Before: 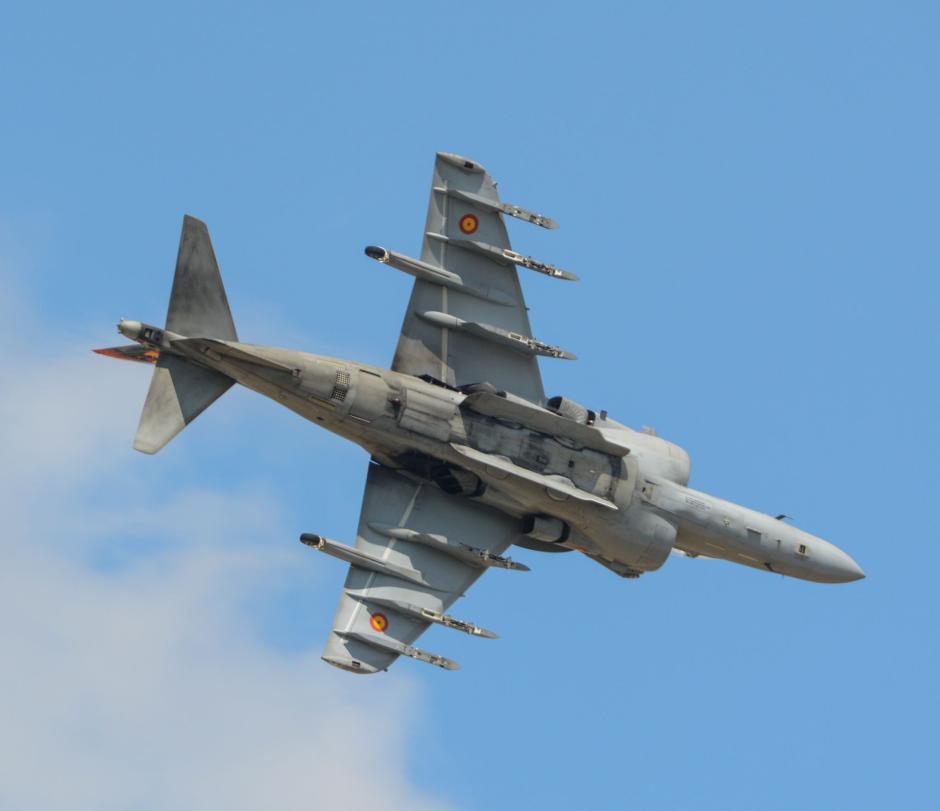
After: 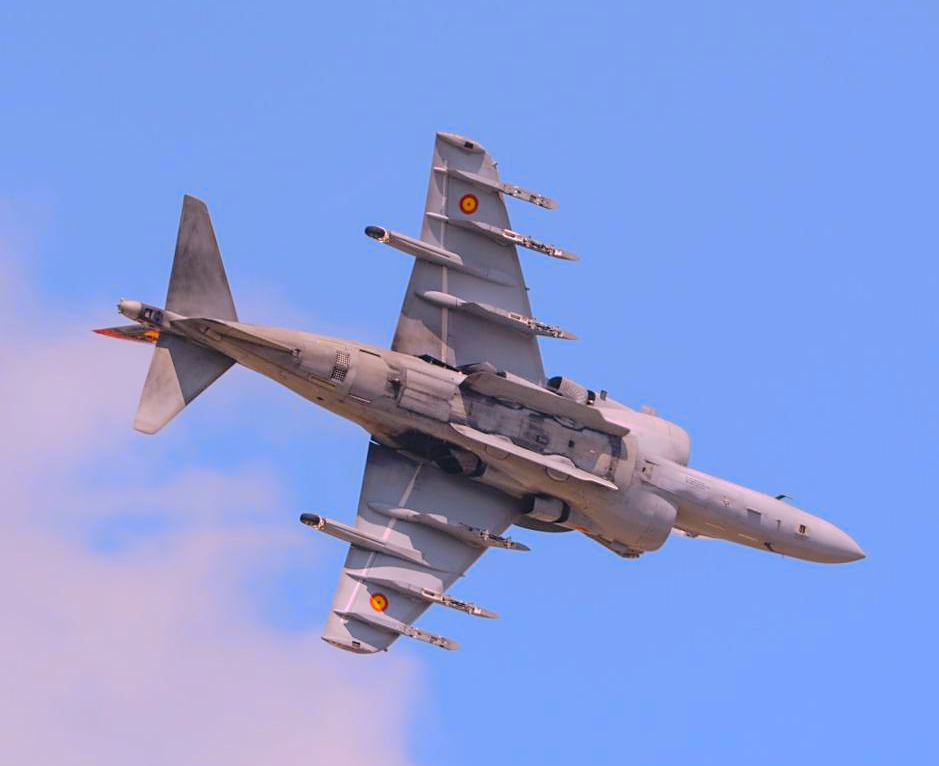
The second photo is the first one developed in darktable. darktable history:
crop and rotate: top 2.479%, bottom 3.018%
sharpen: radius 1.864, amount 0.398, threshold 1.271
tone curve: curves: ch0 [(0, 0) (0.003, 0.048) (0.011, 0.055) (0.025, 0.065) (0.044, 0.089) (0.069, 0.111) (0.1, 0.132) (0.136, 0.163) (0.177, 0.21) (0.224, 0.259) (0.277, 0.323) (0.335, 0.385) (0.399, 0.442) (0.468, 0.508) (0.543, 0.578) (0.623, 0.648) (0.709, 0.716) (0.801, 0.781) (0.898, 0.845) (1, 1)], preserve colors none
color balance rgb: linear chroma grading › global chroma 10%, perceptual saturation grading › global saturation 30%, global vibrance 10%
white balance: red 1.188, blue 1.11
exposure: exposure -0.072 EV, compensate highlight preservation false
